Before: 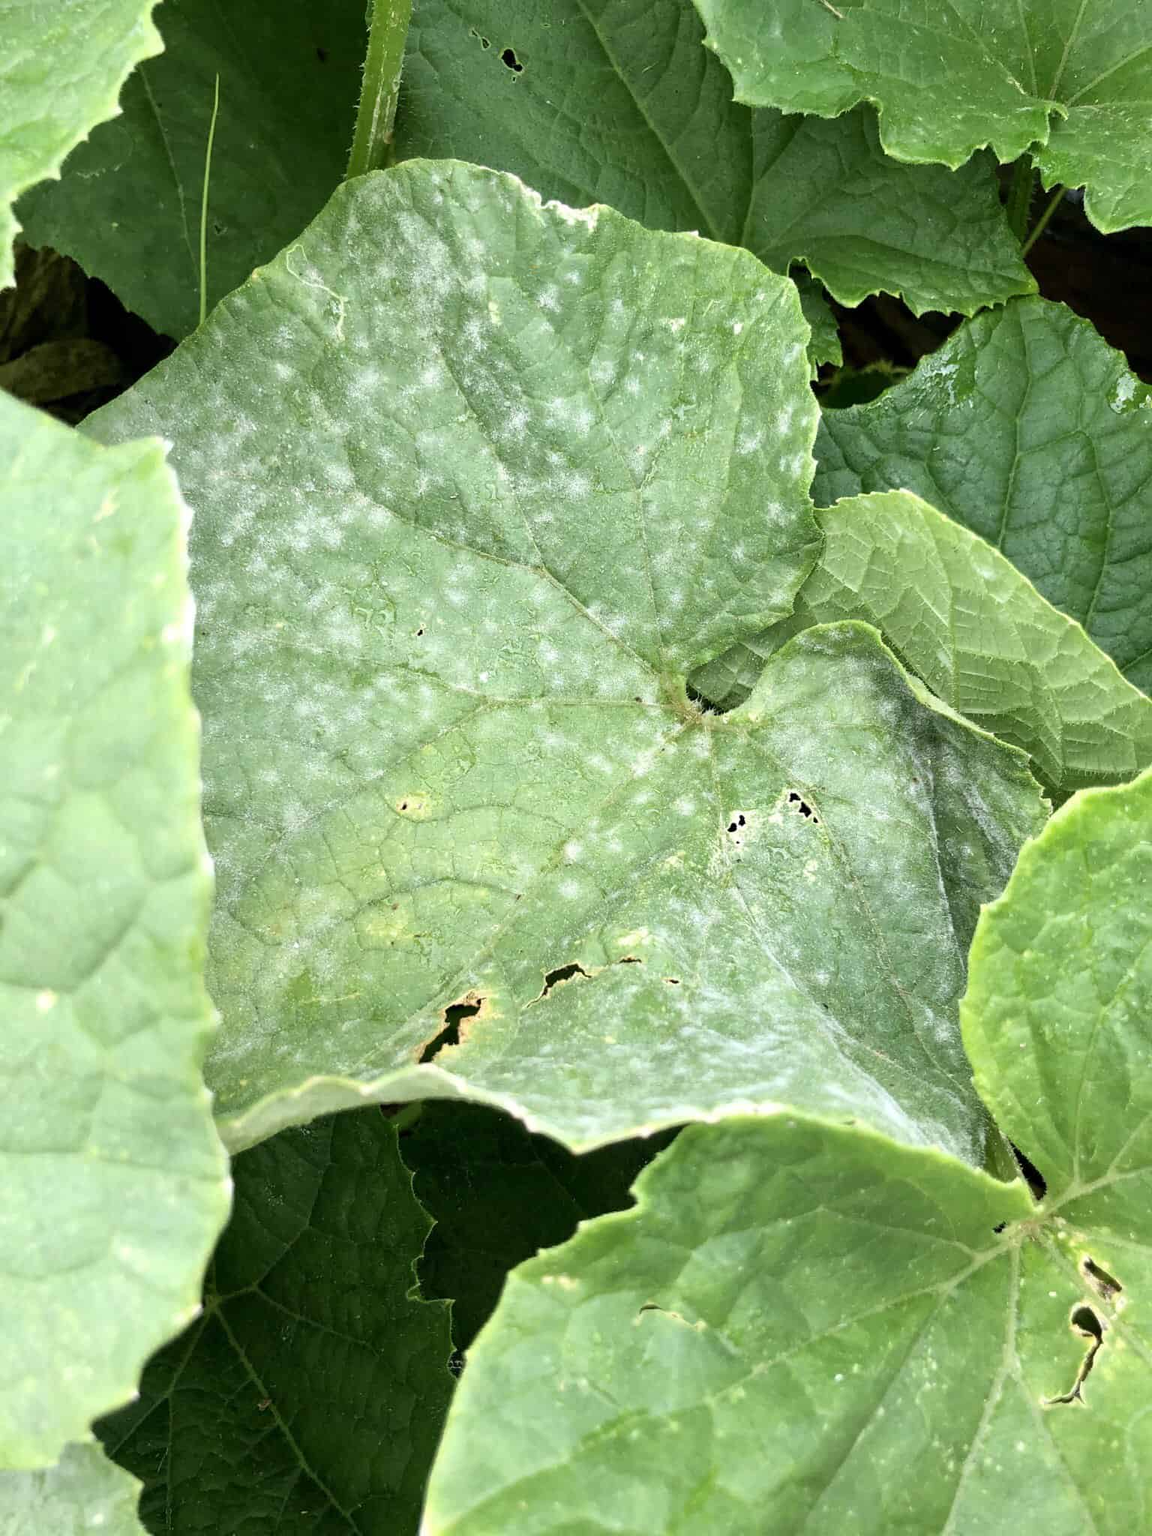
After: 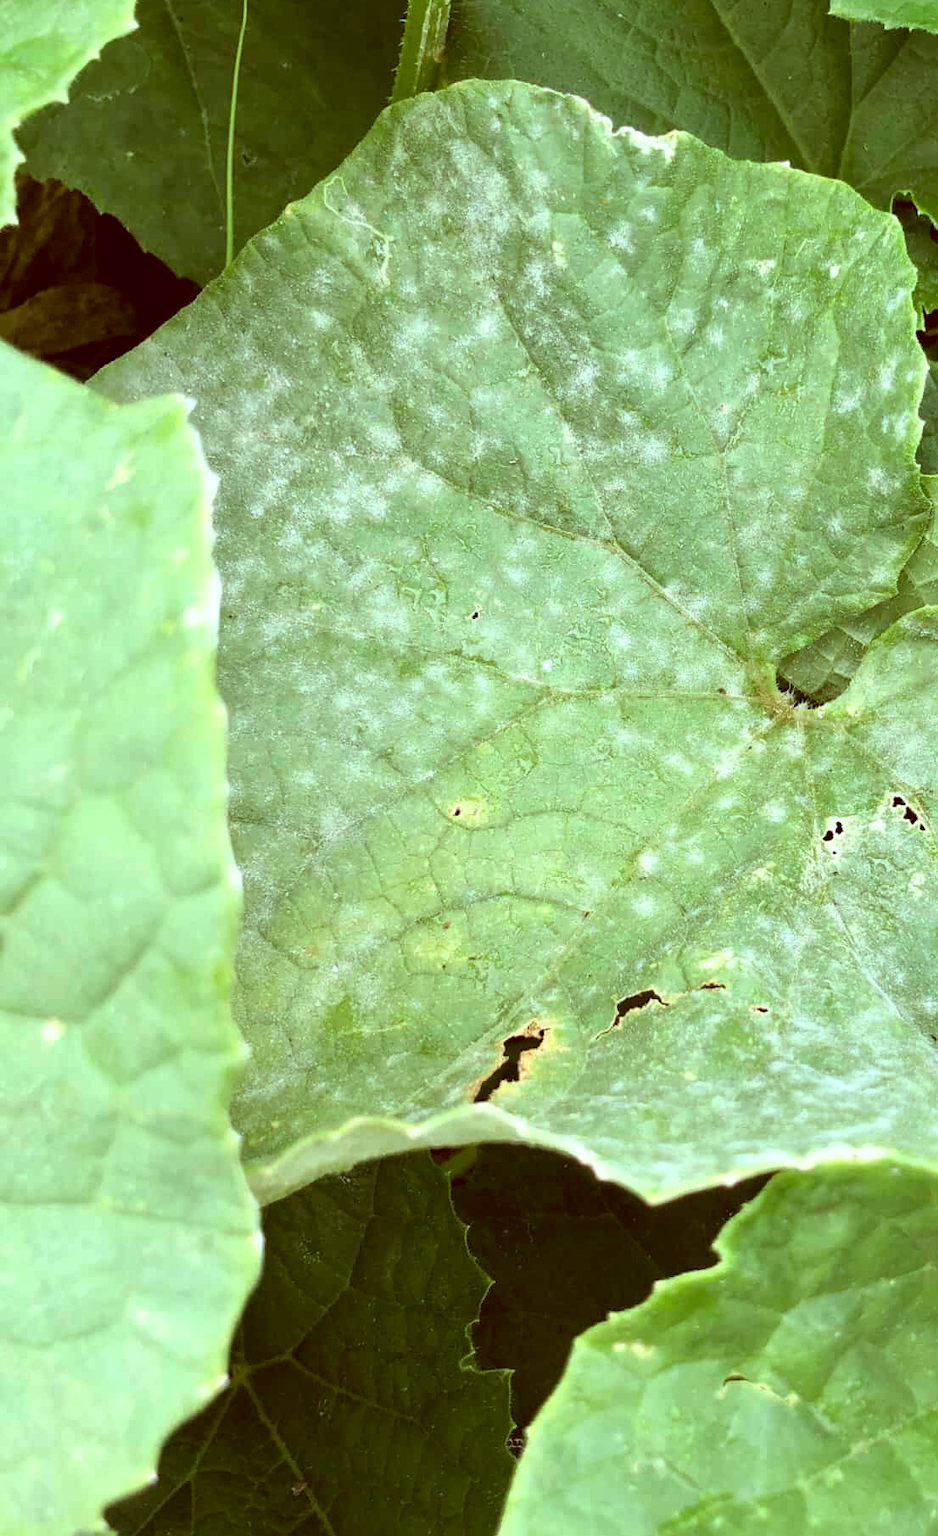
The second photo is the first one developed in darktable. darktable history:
crop: top 5.802%, right 27.877%, bottom 5.765%
exposure: black level correction -0.001, exposure 0.08 EV, compensate highlight preservation false
color correction: highlights a* -7.21, highlights b* -0.219, shadows a* 20.2, shadows b* 11.63
